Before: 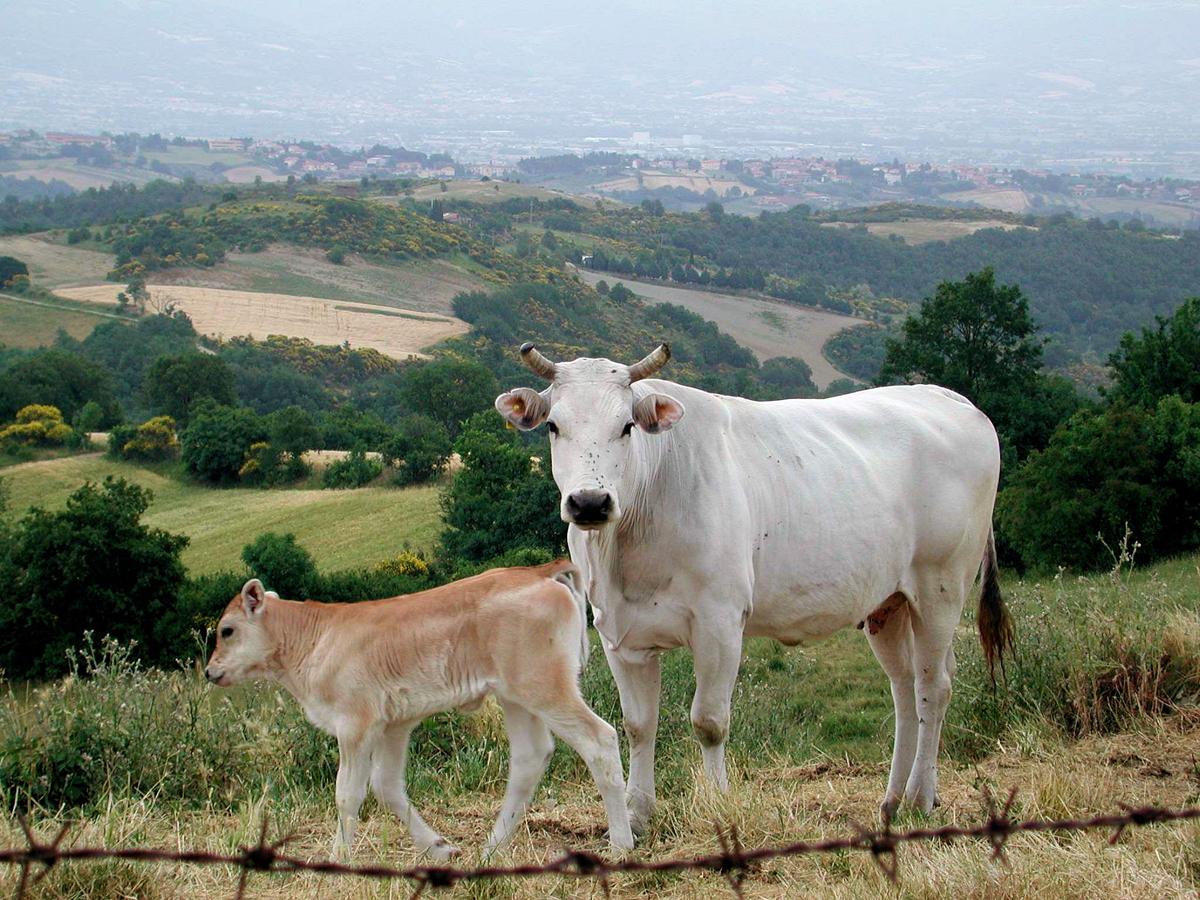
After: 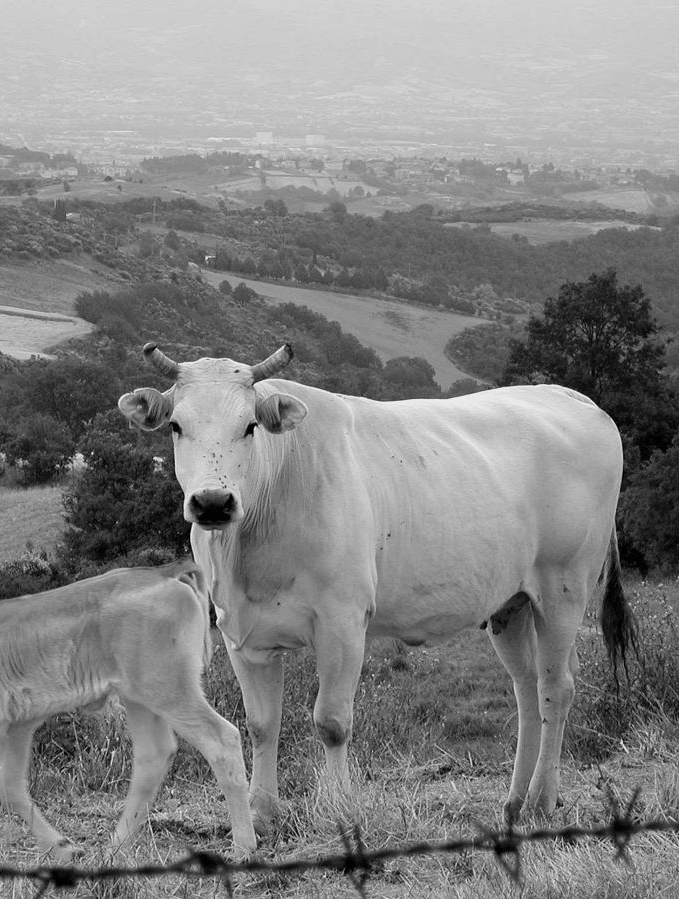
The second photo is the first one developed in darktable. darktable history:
crop: left 31.458%, top 0%, right 11.876%
monochrome: a -74.22, b 78.2
